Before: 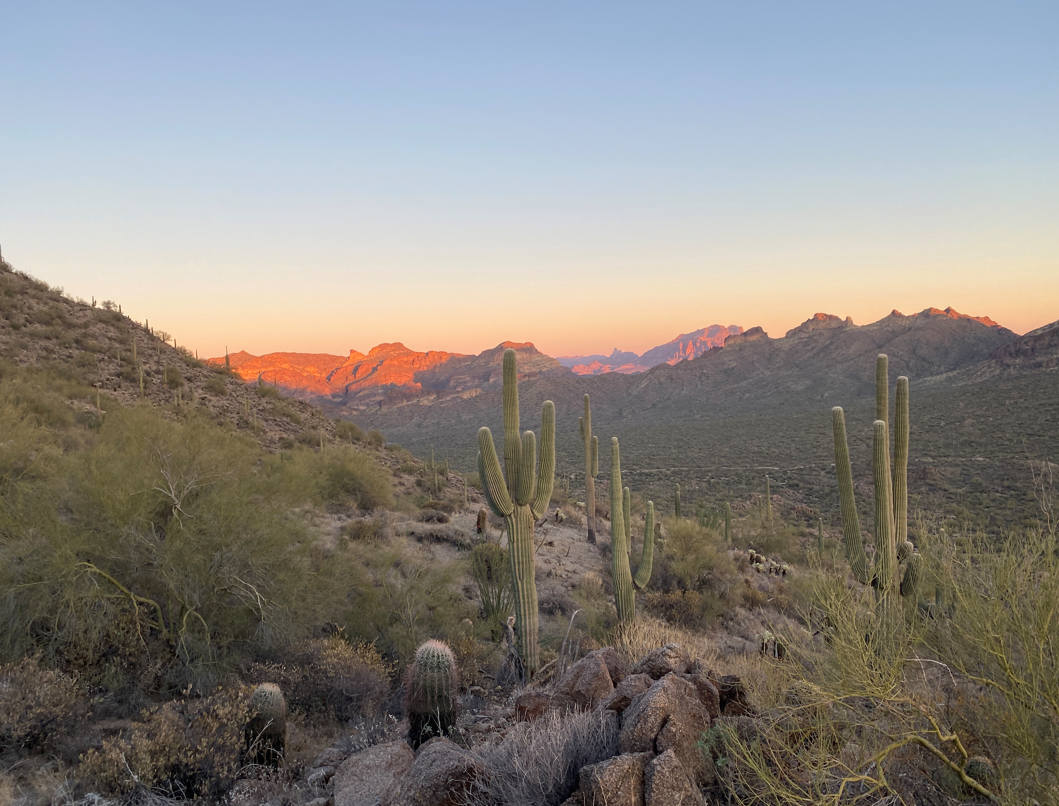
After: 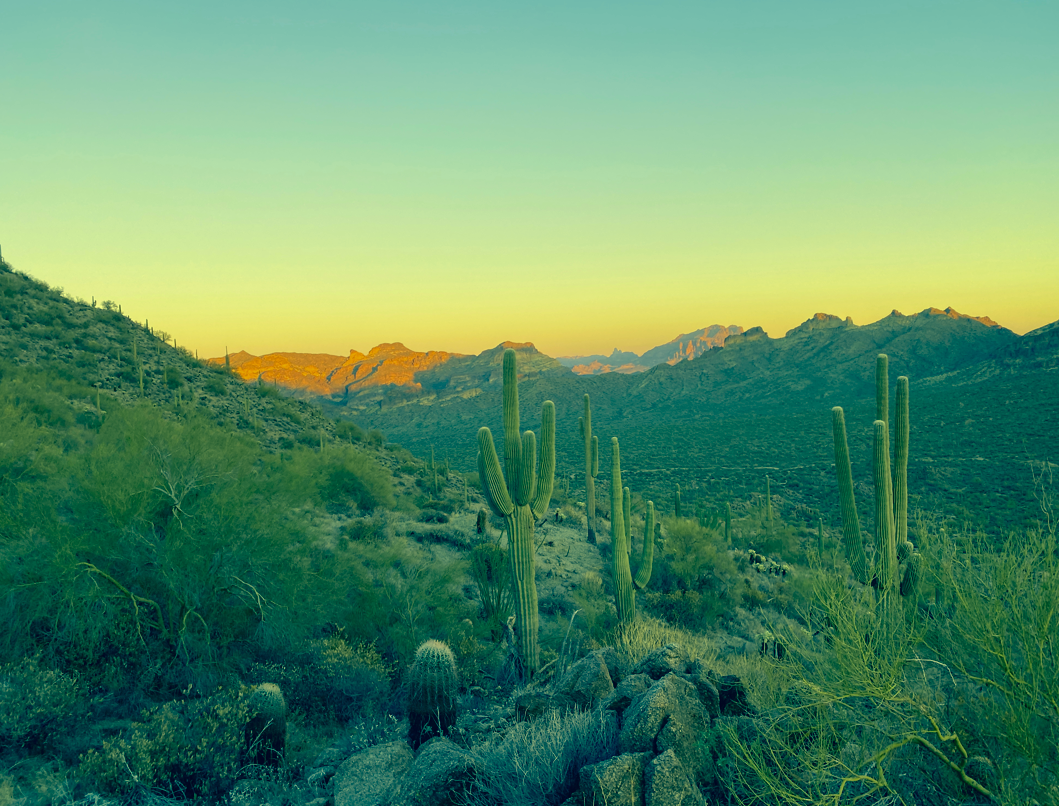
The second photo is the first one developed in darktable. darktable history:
exposure: black level correction 0.009, exposure 0.014 EV, compensate highlight preservation false
color correction: highlights a* -15.58, highlights b* 40, shadows a* -40, shadows b* -26.18
